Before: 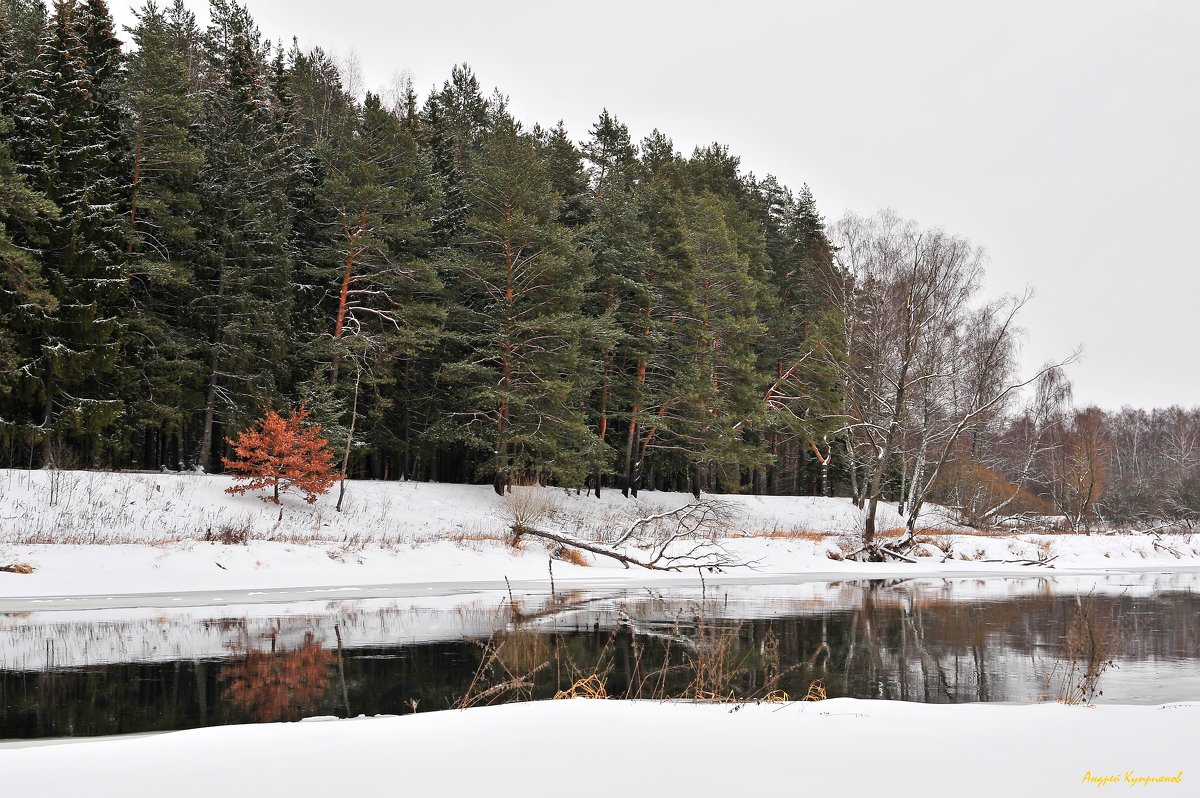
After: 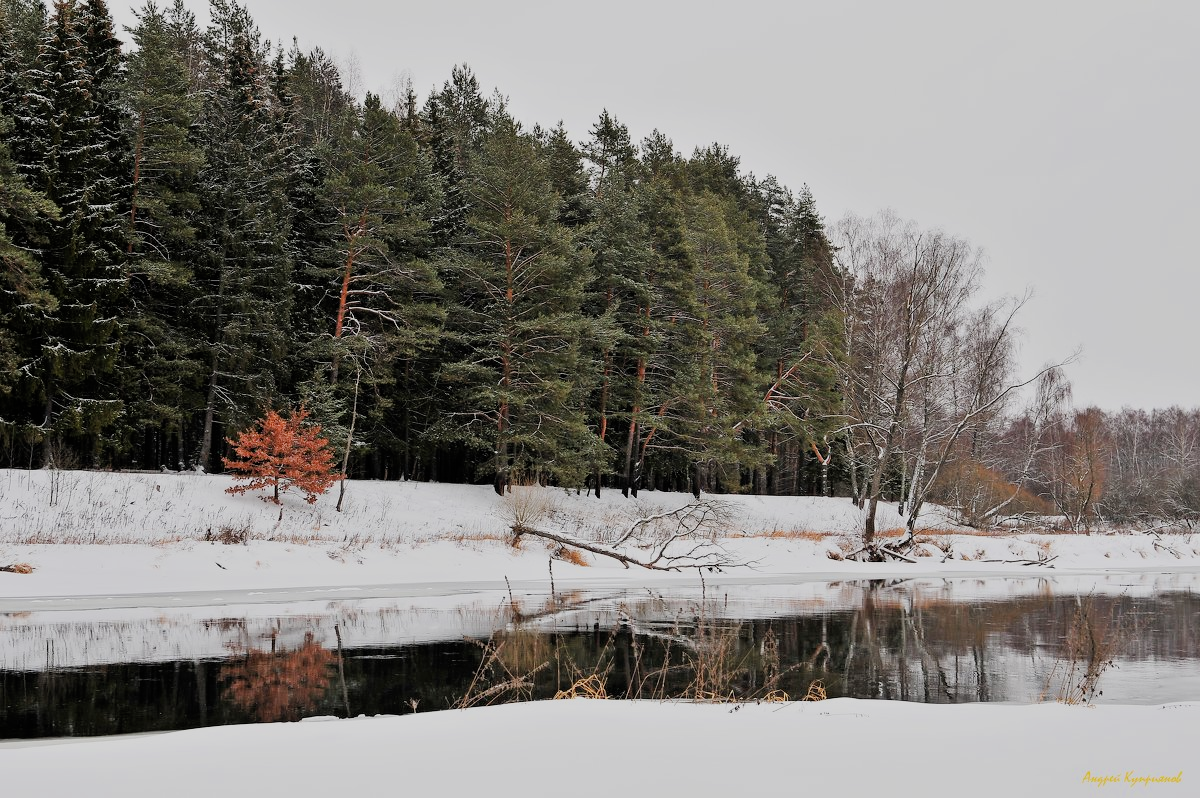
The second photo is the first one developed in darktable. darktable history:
filmic rgb: black relative exposure -7.65 EV, white relative exposure 4.56 EV, threshold 2.94 EV, hardness 3.61, enable highlight reconstruction true
